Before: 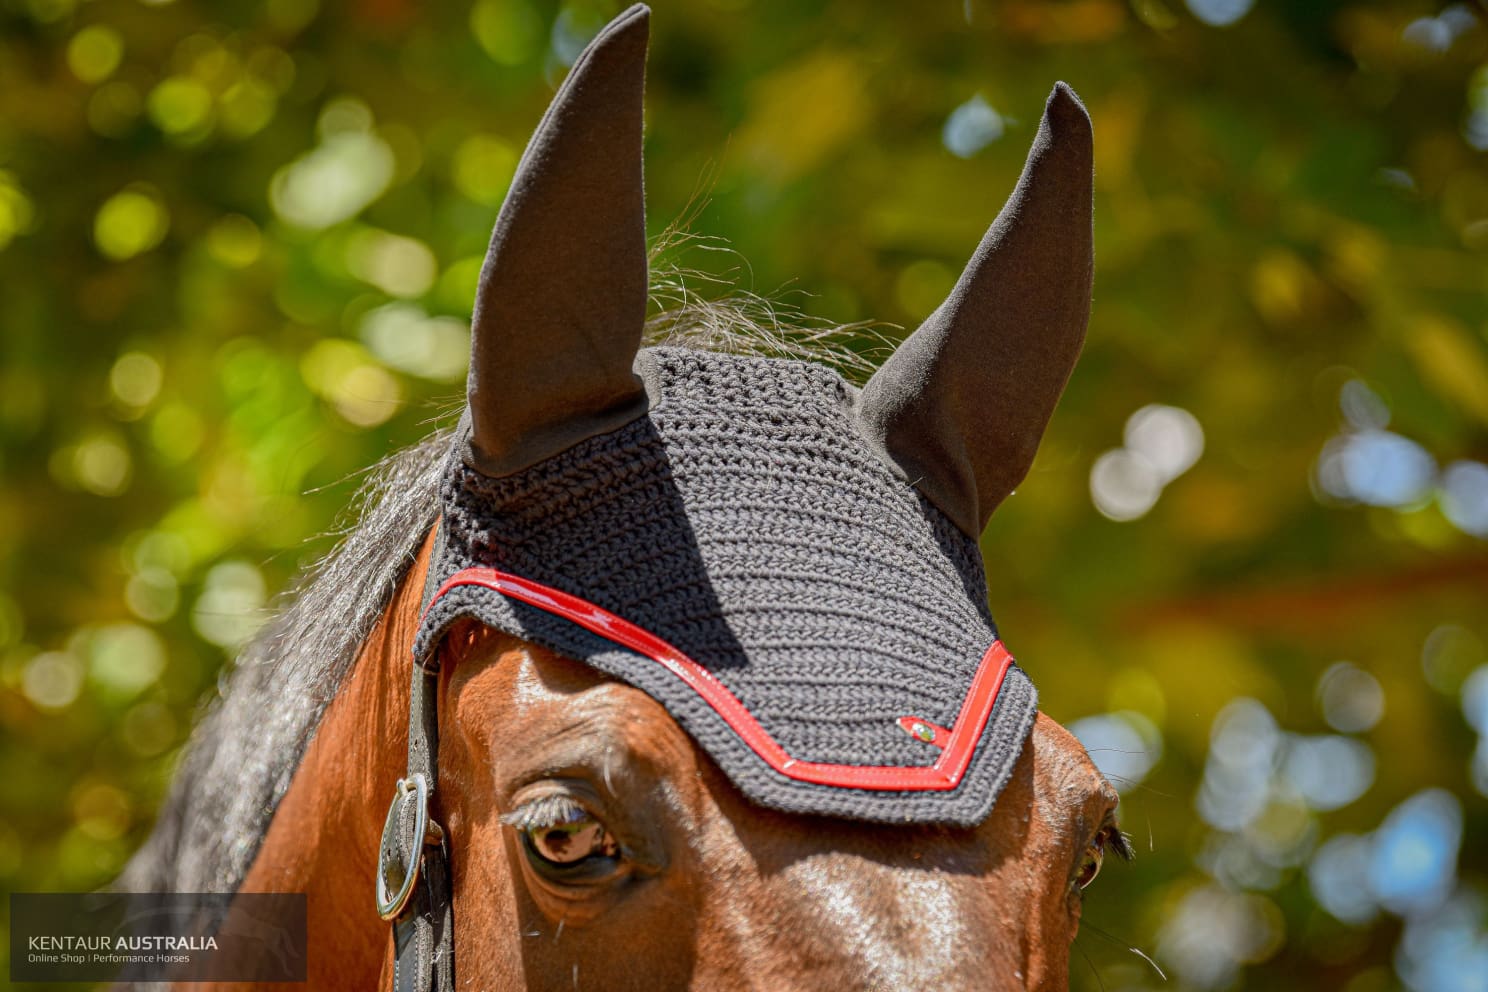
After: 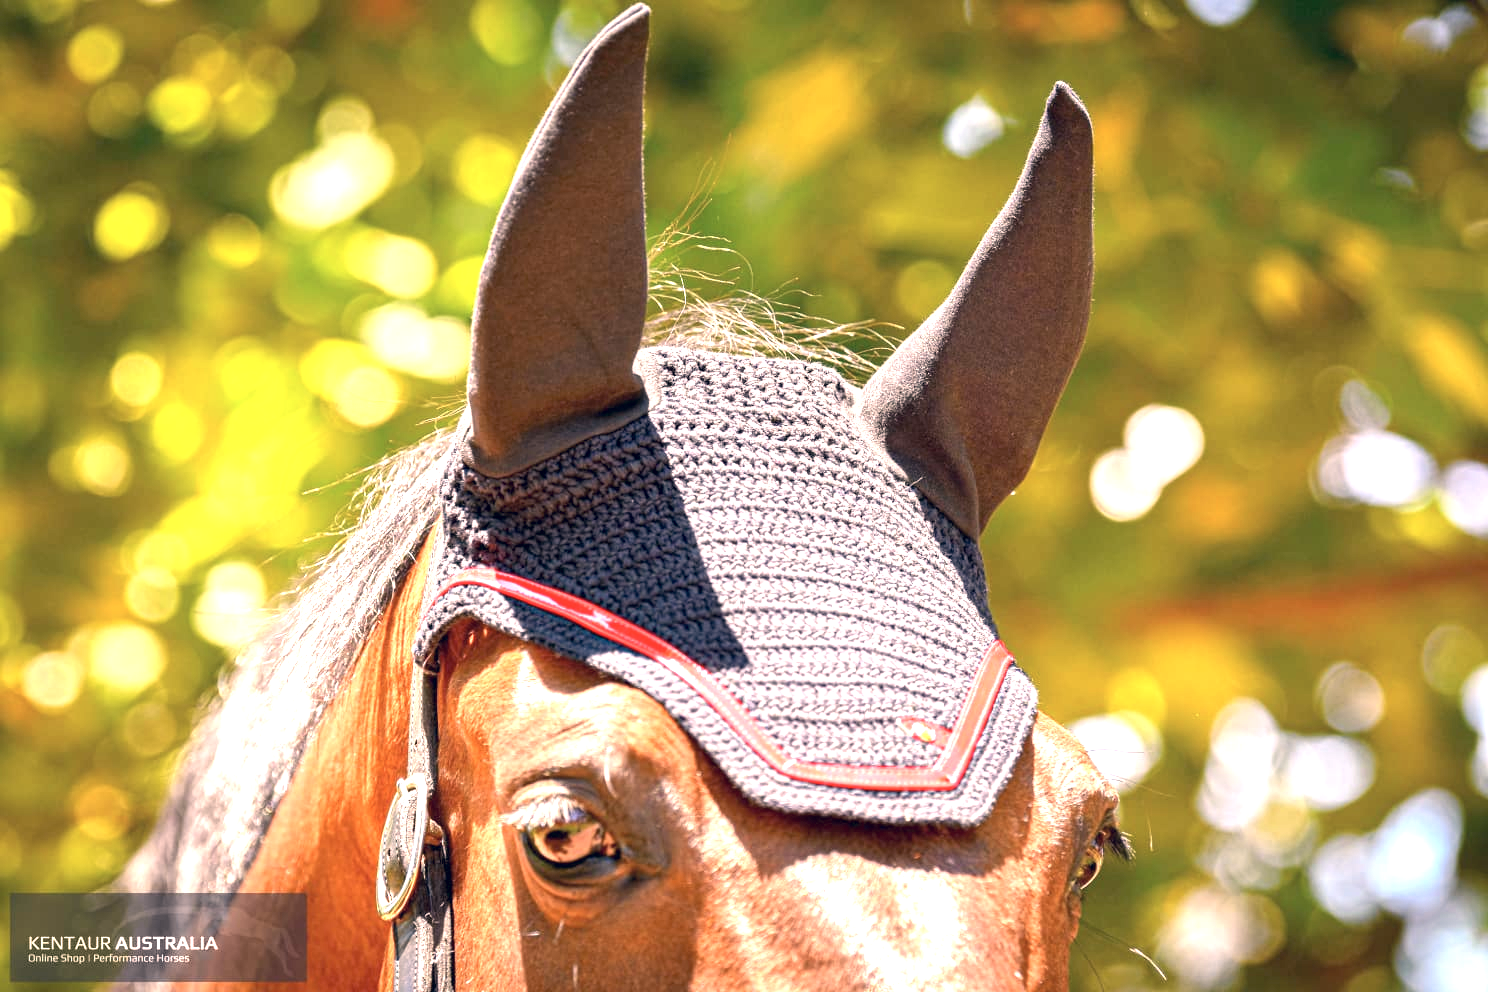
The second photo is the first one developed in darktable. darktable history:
contrast equalizer: octaves 7, y [[0.6 ×6], [0.55 ×6], [0 ×6], [0 ×6], [0 ×6]], mix -0.1
color correction: highlights a* 14.46, highlights b* 5.85, shadows a* -5.53, shadows b* -15.24, saturation 0.85
exposure: black level correction 0.001, exposure 1.822 EV, compensate exposure bias true, compensate highlight preservation false
